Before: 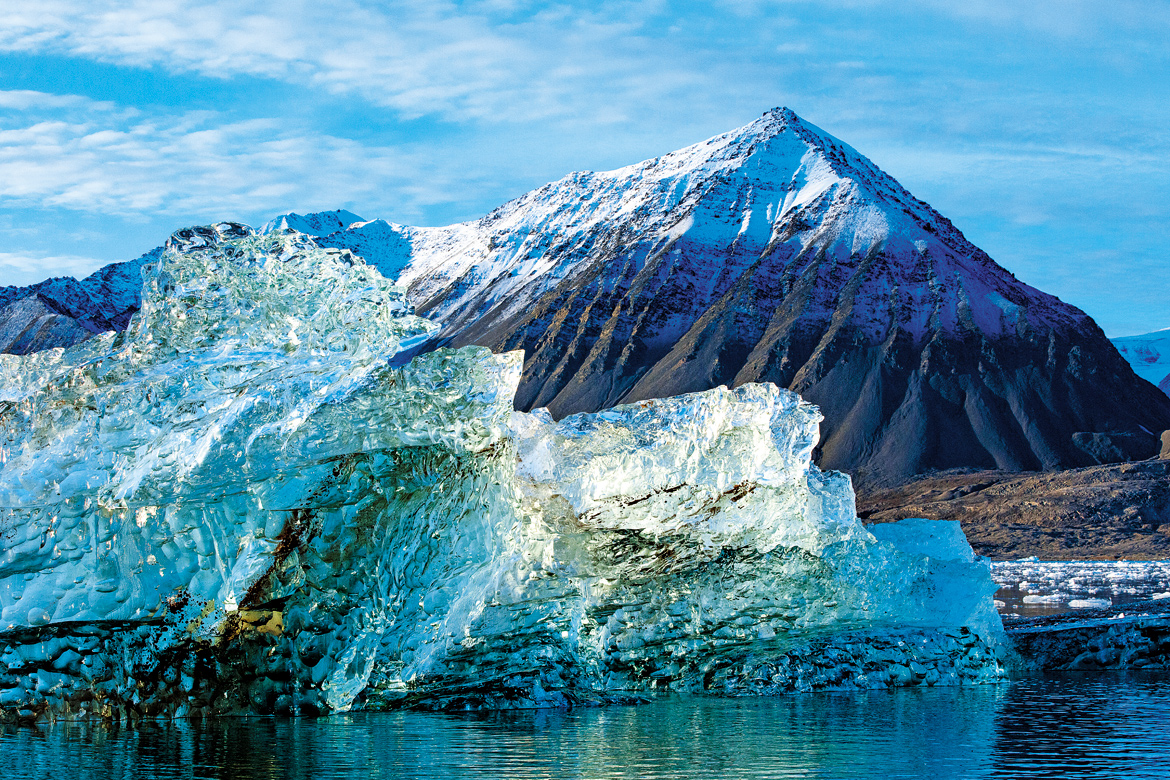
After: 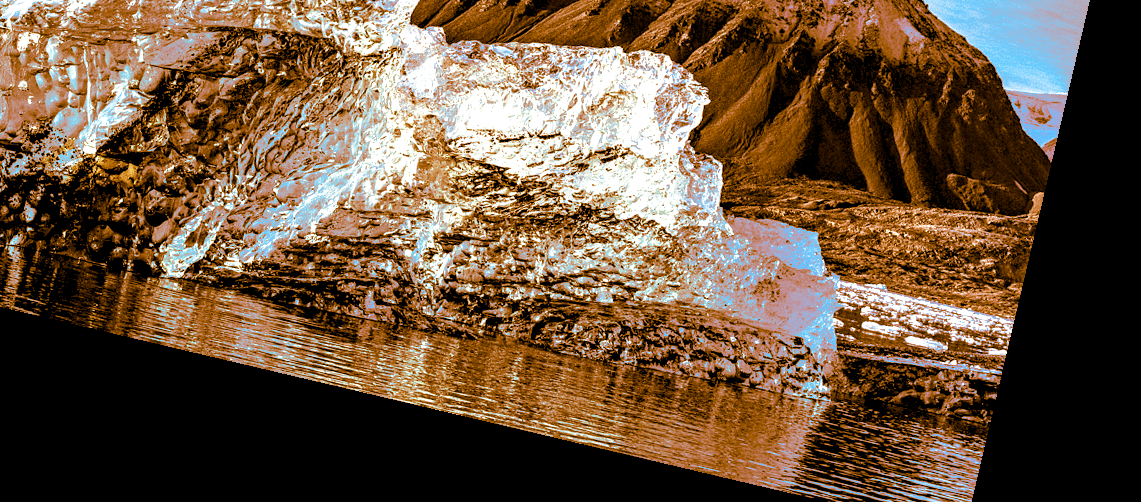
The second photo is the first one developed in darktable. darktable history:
split-toning: shadows › hue 26°, shadows › saturation 0.92, highlights › hue 40°, highlights › saturation 0.92, balance -63, compress 0%
crop and rotate: left 13.306%, top 48.129%, bottom 2.928%
rotate and perspective: rotation 13.27°, automatic cropping off
local contrast: detail 203%
